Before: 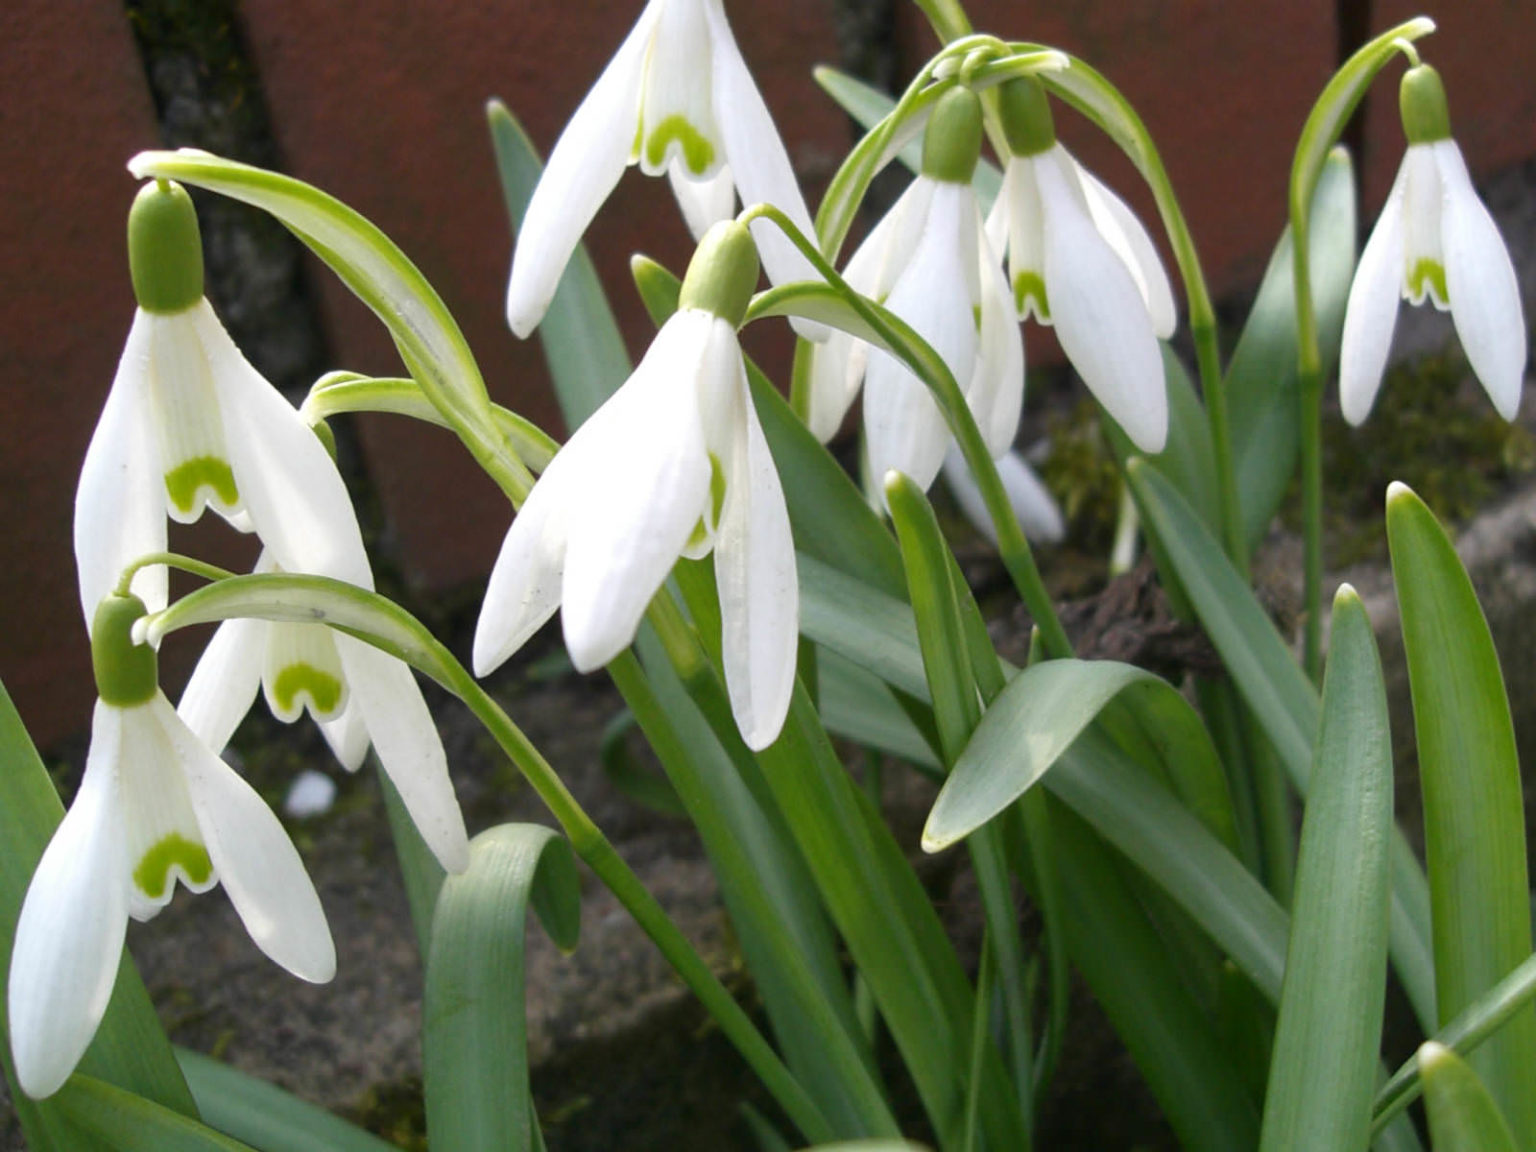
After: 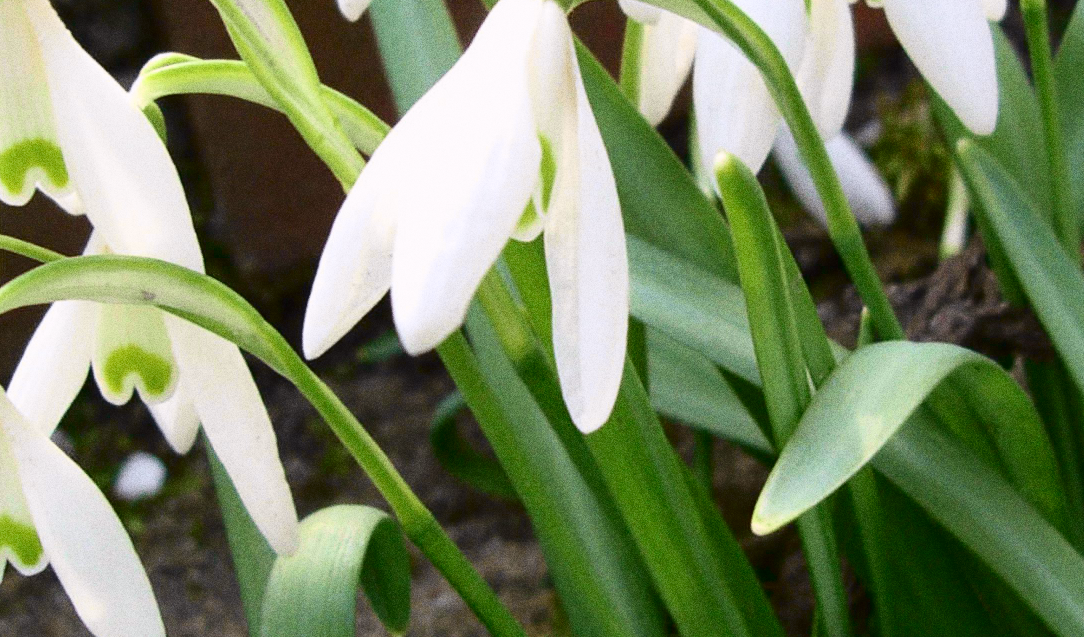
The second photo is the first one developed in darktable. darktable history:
crop: left 11.123%, top 27.61%, right 18.3%, bottom 17.034%
grain: coarseness 0.09 ISO, strength 40%
tone curve: curves: ch0 [(0, 0.011) (0.053, 0.026) (0.174, 0.115) (0.398, 0.444) (0.673, 0.775) (0.829, 0.906) (0.991, 0.981)]; ch1 [(0, 0) (0.276, 0.206) (0.409, 0.383) (0.473, 0.458) (0.492, 0.501) (0.512, 0.513) (0.54, 0.543) (0.585, 0.617) (0.659, 0.686) (0.78, 0.8) (1, 1)]; ch2 [(0, 0) (0.438, 0.449) (0.473, 0.469) (0.503, 0.5) (0.523, 0.534) (0.562, 0.594) (0.612, 0.635) (0.695, 0.713) (1, 1)], color space Lab, independent channels, preserve colors none
